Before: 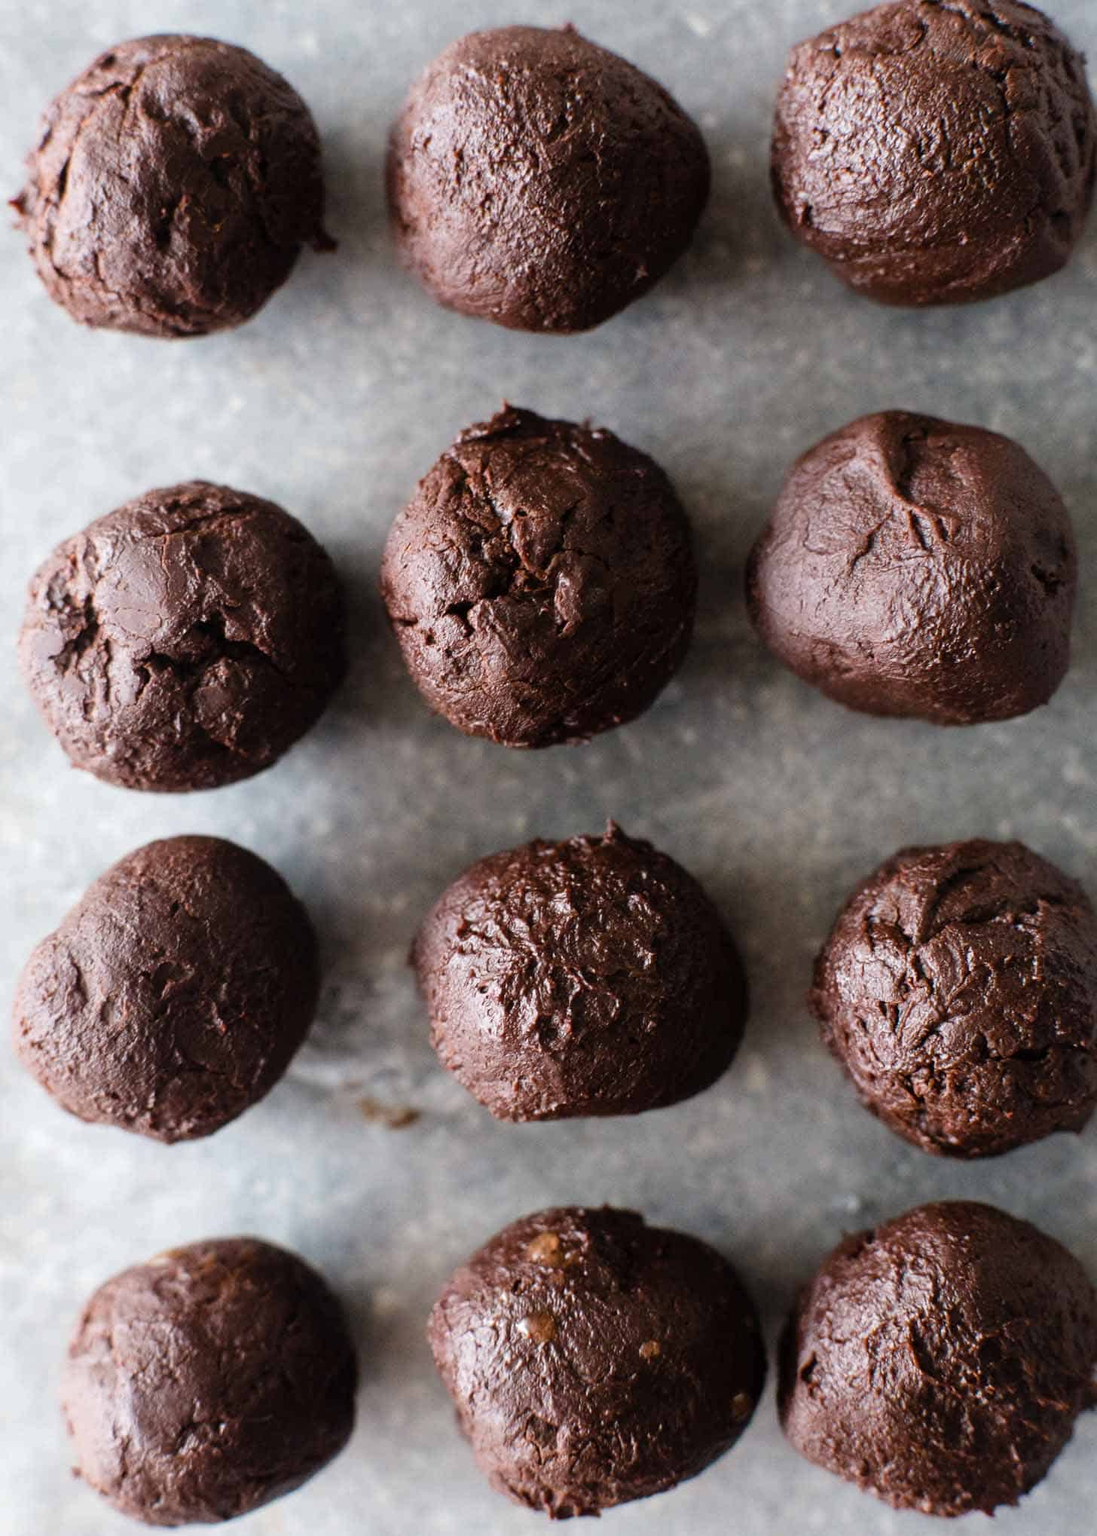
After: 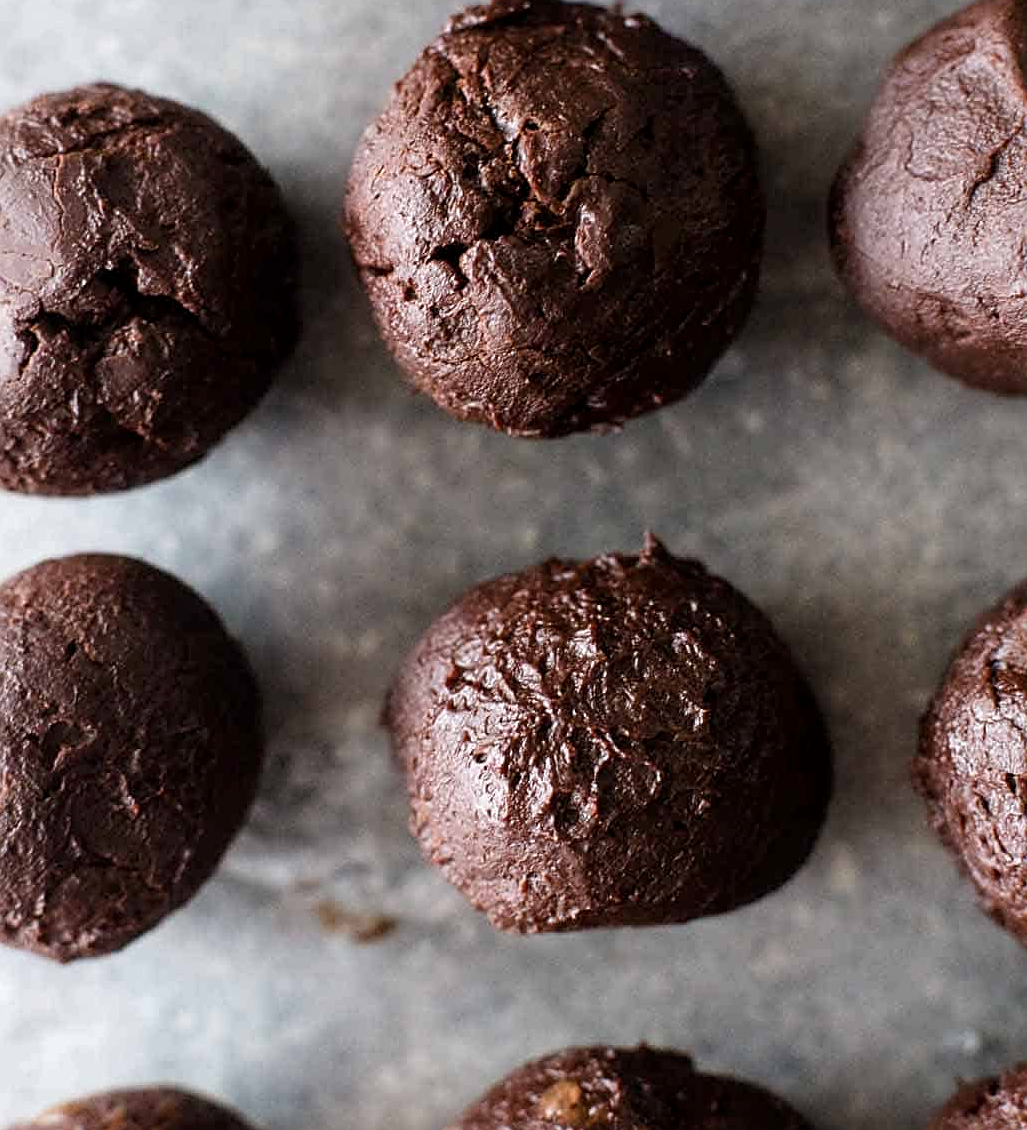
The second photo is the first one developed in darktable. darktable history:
tone equalizer: -8 EV -0.577 EV, smoothing diameter 24.94%, edges refinement/feathering 13.28, preserve details guided filter
crop: left 11.087%, top 27.242%, right 18.31%, bottom 17.272%
local contrast: highlights 100%, shadows 102%, detail 120%, midtone range 0.2
sharpen: on, module defaults
